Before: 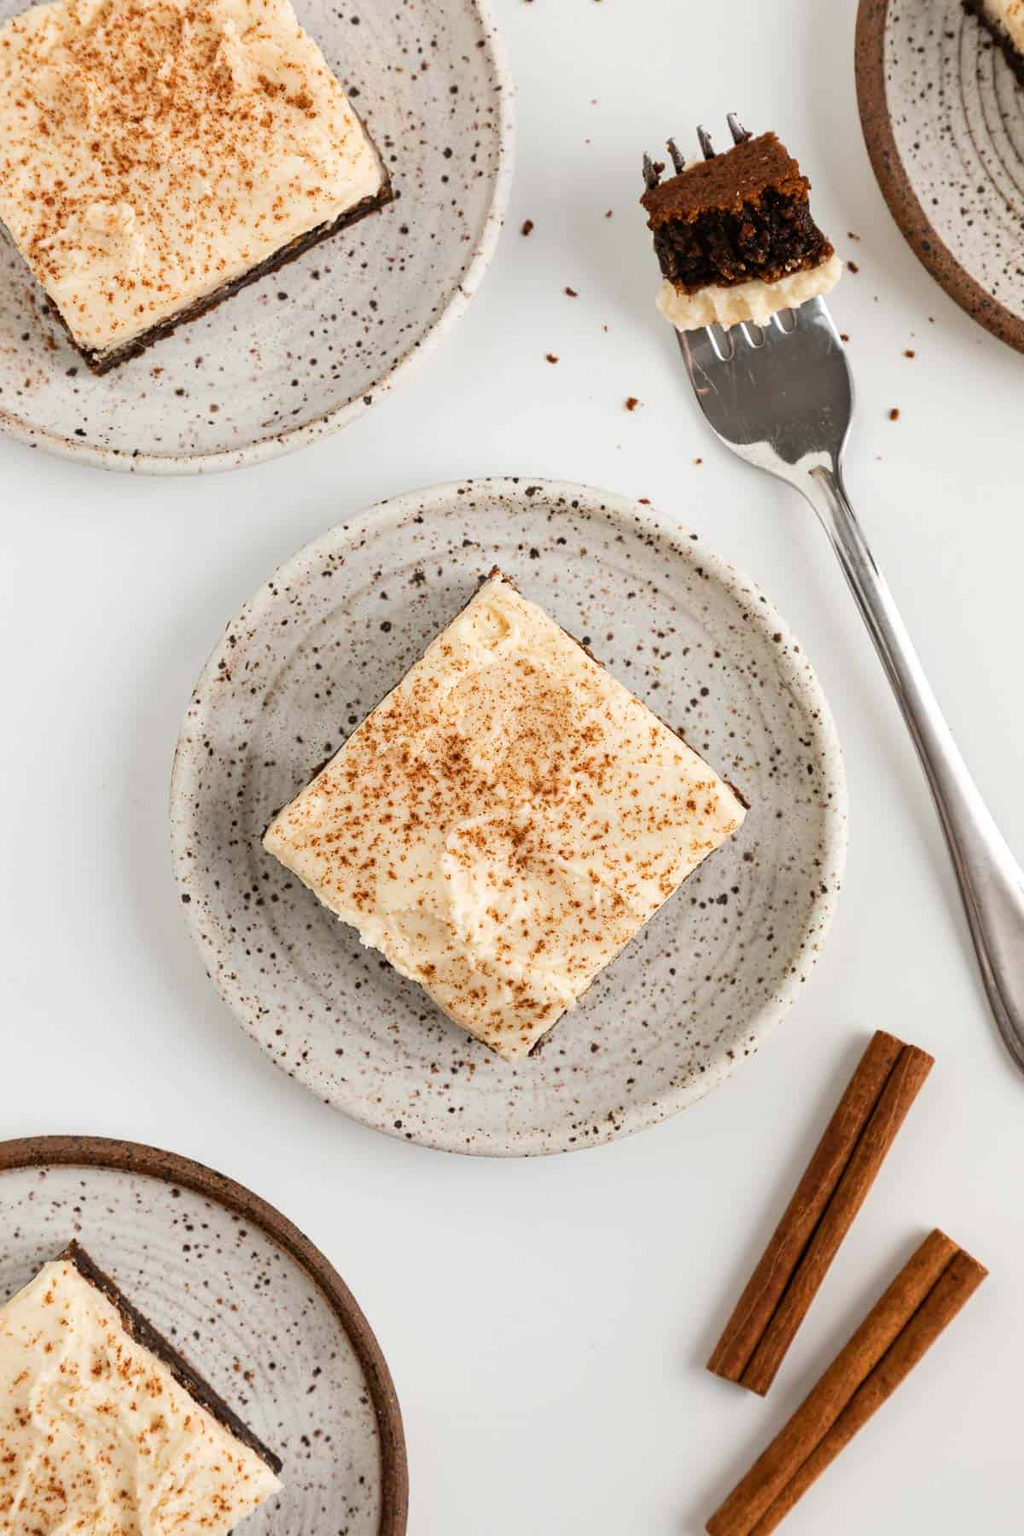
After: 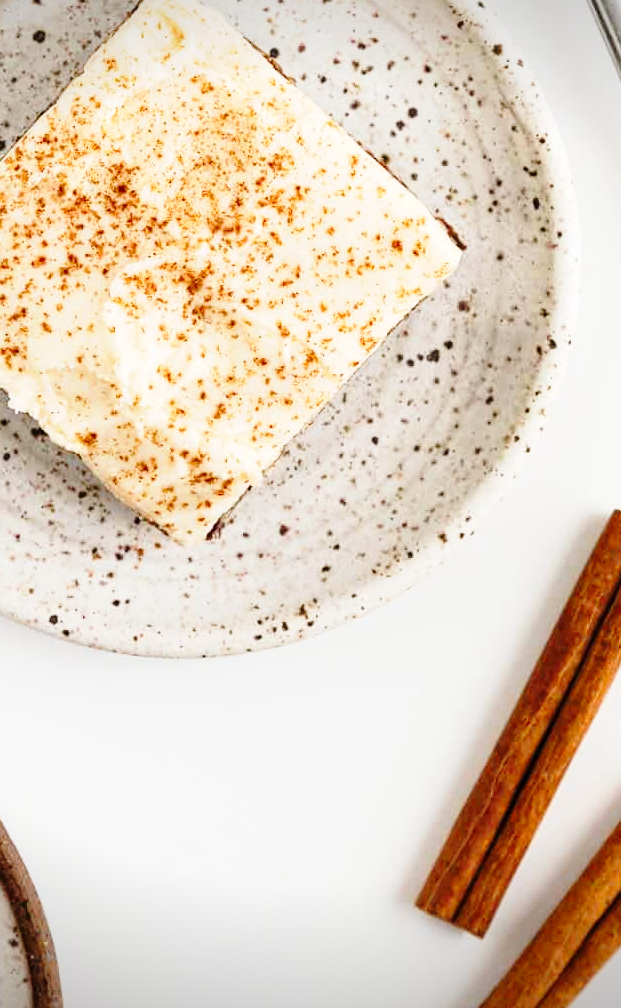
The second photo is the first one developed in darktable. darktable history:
base curve: curves: ch0 [(0, 0) (0.028, 0.03) (0.121, 0.232) (0.46, 0.748) (0.859, 0.968) (1, 1)], preserve colors none
vignetting: fall-off start 97.23%, saturation -0.024, center (-0.033, -0.042), width/height ratio 1.179, unbound false
crop: left 34.479%, top 38.822%, right 13.718%, bottom 5.172%
